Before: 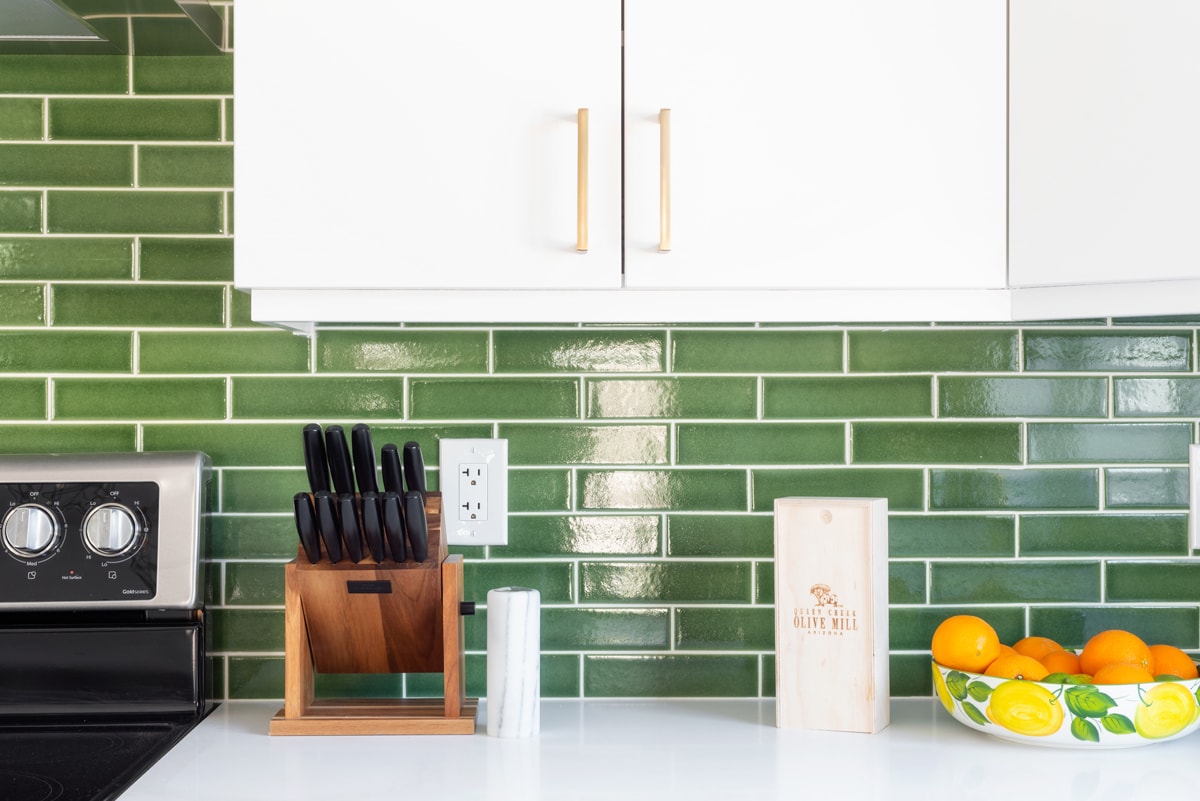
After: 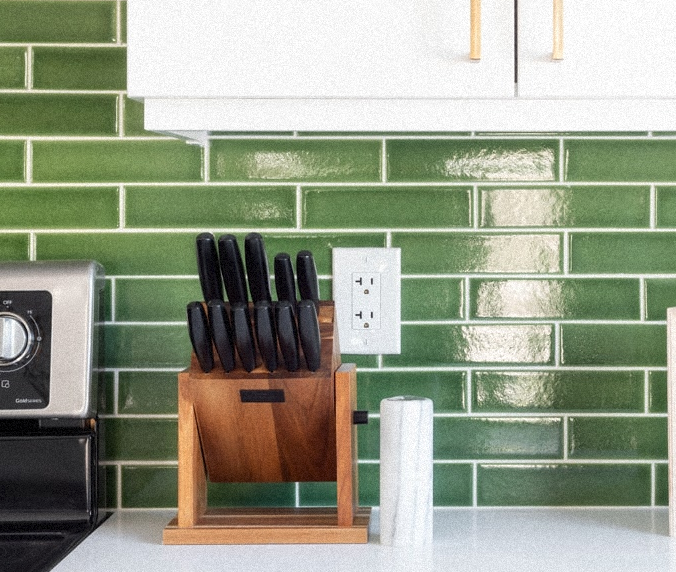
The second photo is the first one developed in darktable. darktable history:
crop: left 8.966%, top 23.852%, right 34.699%, bottom 4.703%
grain: mid-tones bias 0%
